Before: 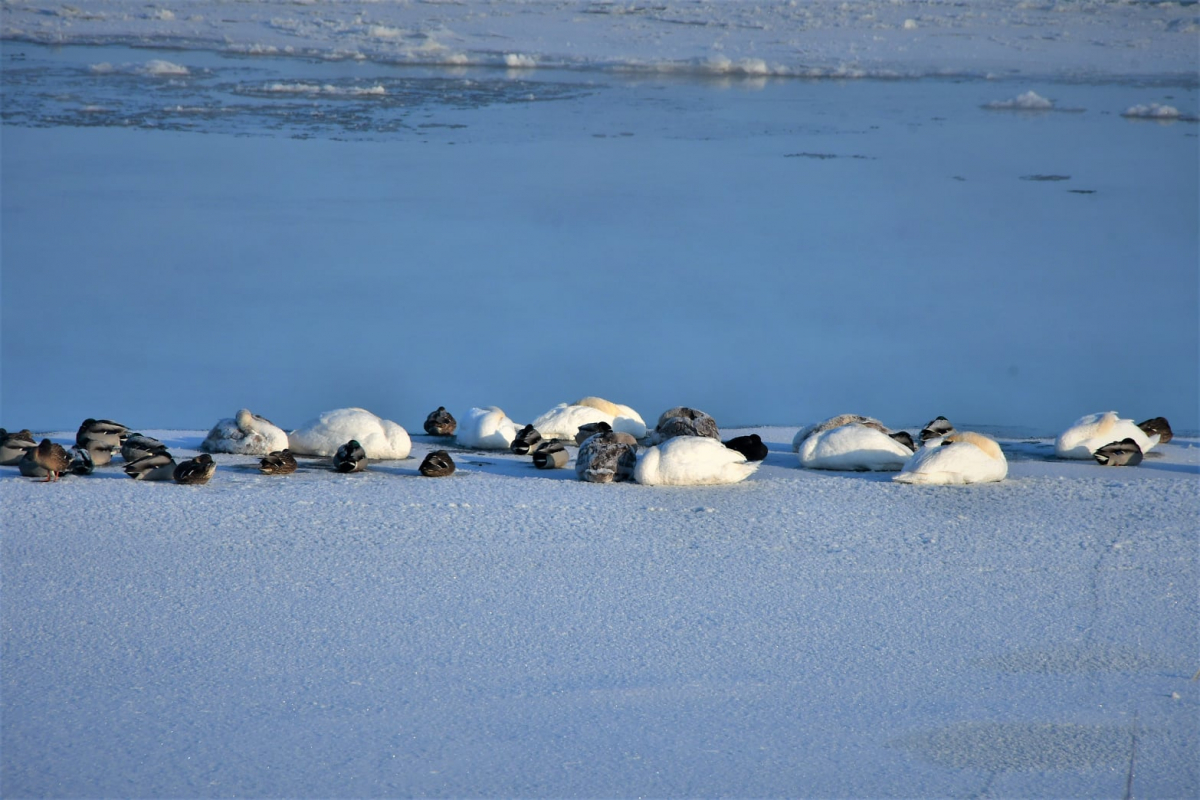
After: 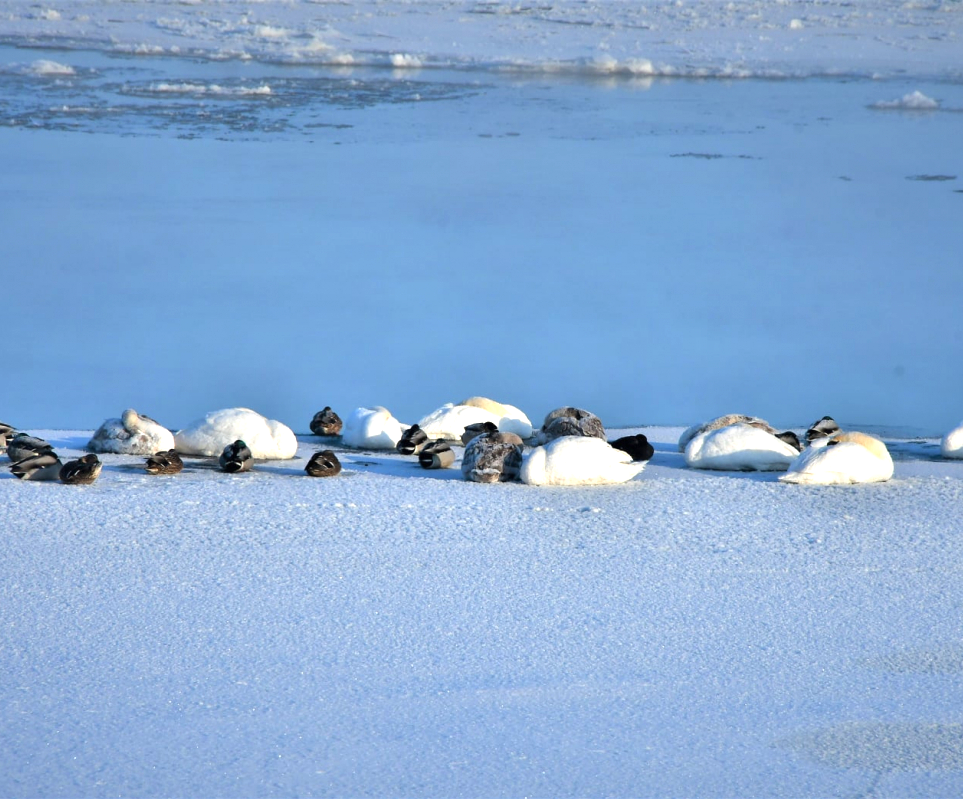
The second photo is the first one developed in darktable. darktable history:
crop and rotate: left 9.514%, right 10.234%
exposure: black level correction 0, exposure 0.692 EV, compensate highlight preservation false
